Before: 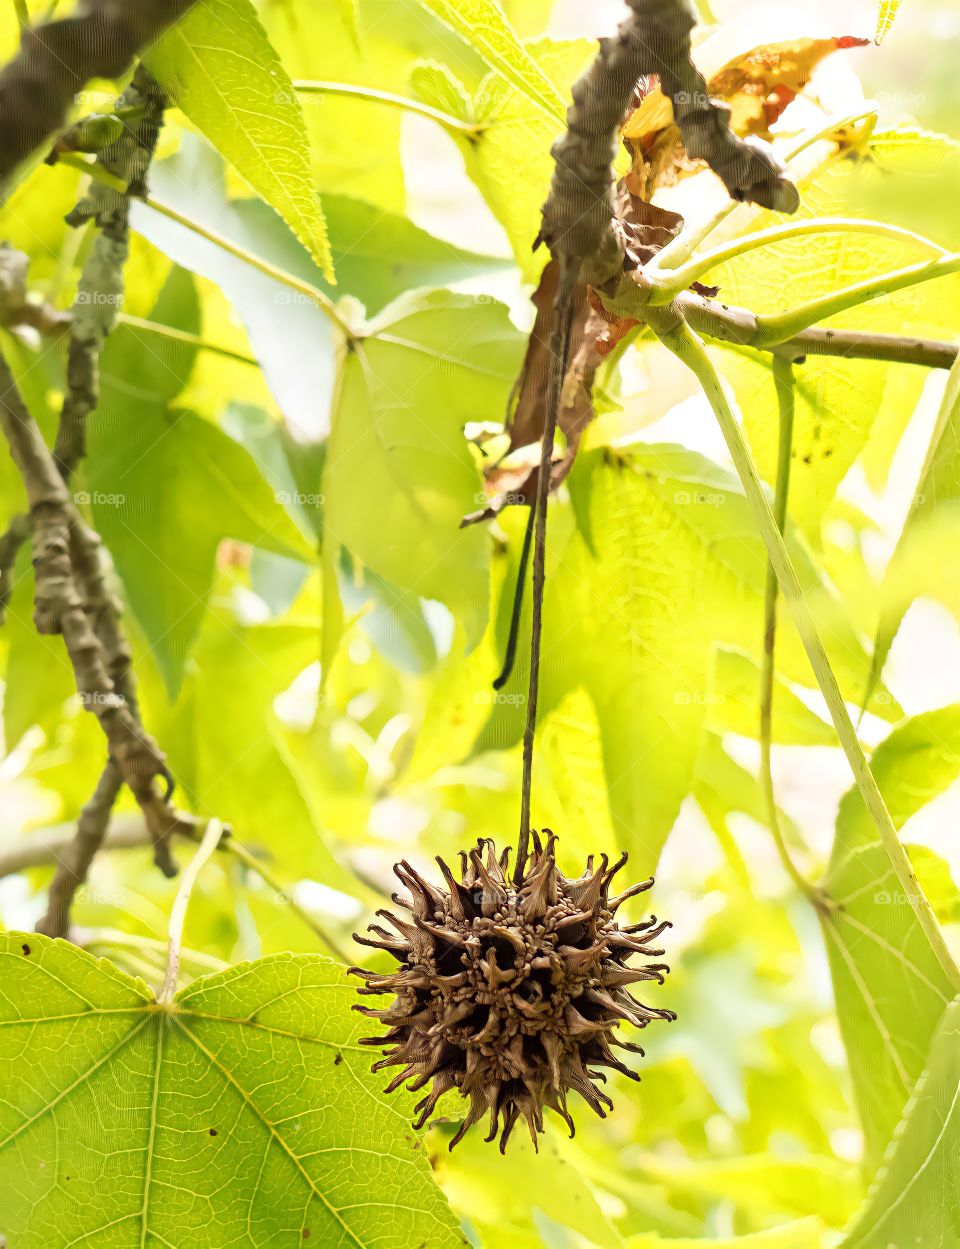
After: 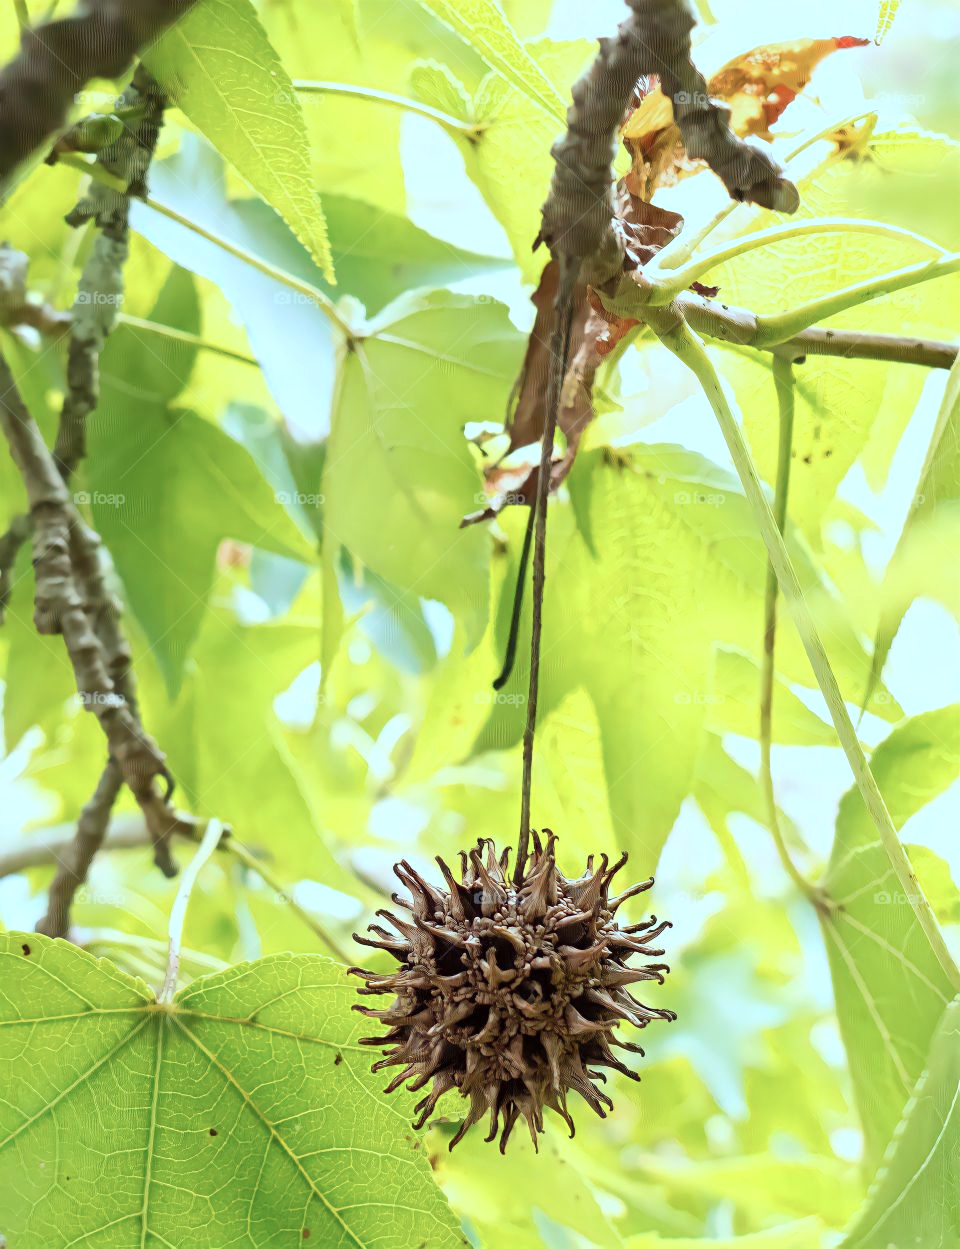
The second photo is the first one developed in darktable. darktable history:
tone equalizer: on, module defaults
color correction: highlights a* -9.64, highlights b* -21.71
